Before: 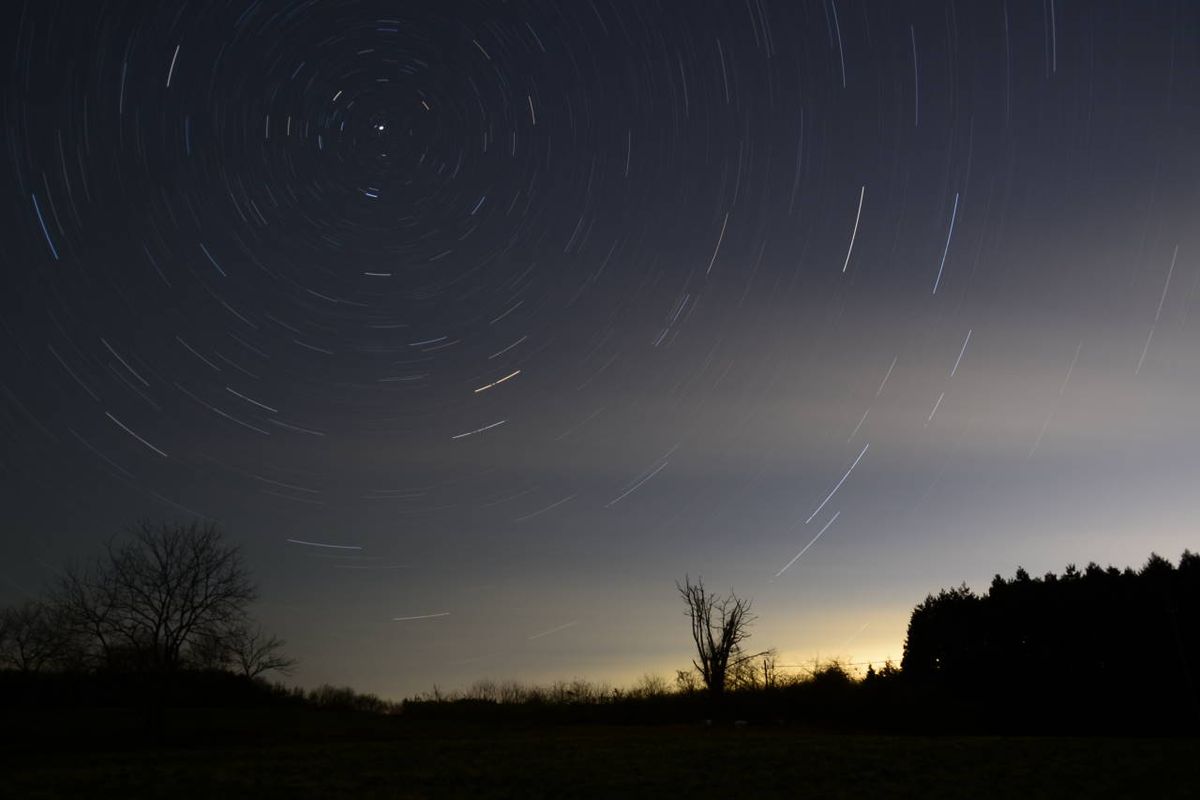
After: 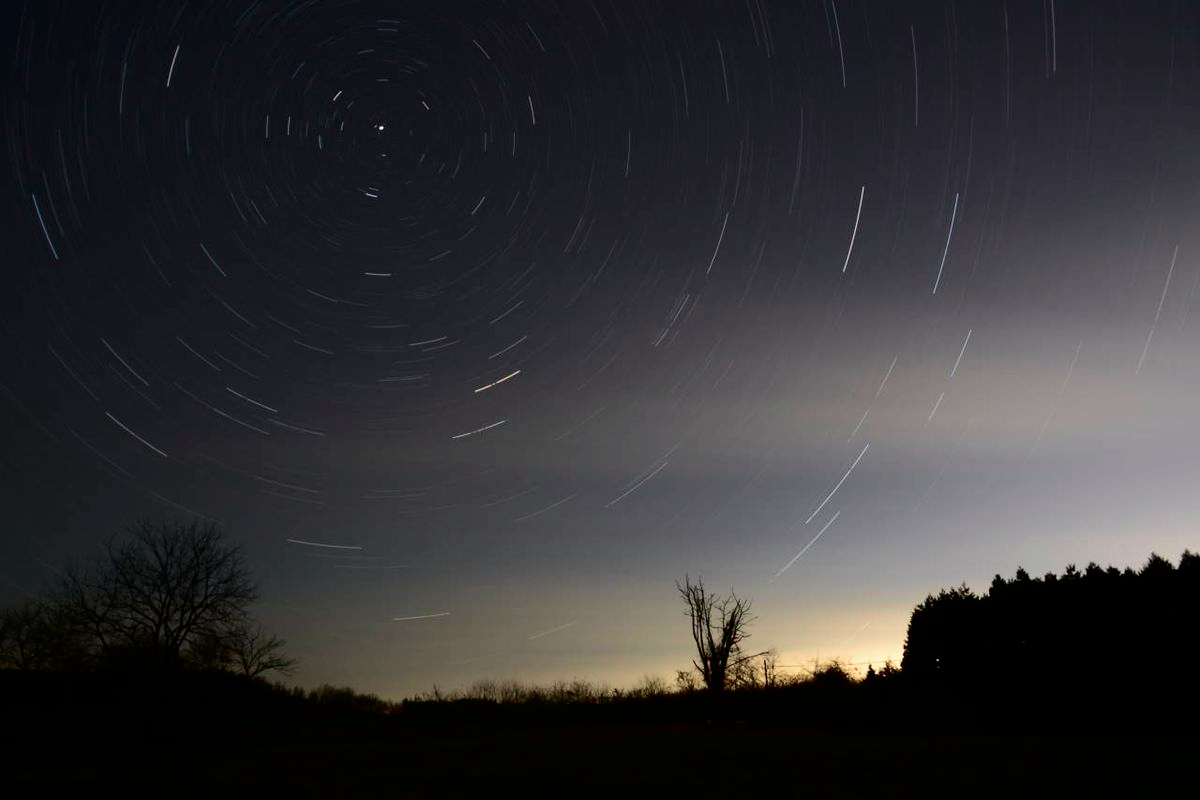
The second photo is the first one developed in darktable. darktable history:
tone curve: curves: ch0 [(0.003, 0) (0.066, 0.023) (0.149, 0.094) (0.264, 0.238) (0.395, 0.401) (0.517, 0.553) (0.716, 0.743) (0.813, 0.846) (1, 1)]; ch1 [(0, 0) (0.164, 0.115) (0.337, 0.332) (0.39, 0.398) (0.464, 0.461) (0.501, 0.5) (0.521, 0.529) (0.571, 0.588) (0.652, 0.681) (0.733, 0.749) (0.811, 0.796) (1, 1)]; ch2 [(0, 0) (0.337, 0.382) (0.464, 0.476) (0.501, 0.502) (0.527, 0.54) (0.556, 0.567) (0.6, 0.59) (0.687, 0.675) (1, 1)], color space Lab, independent channels, preserve colors none
